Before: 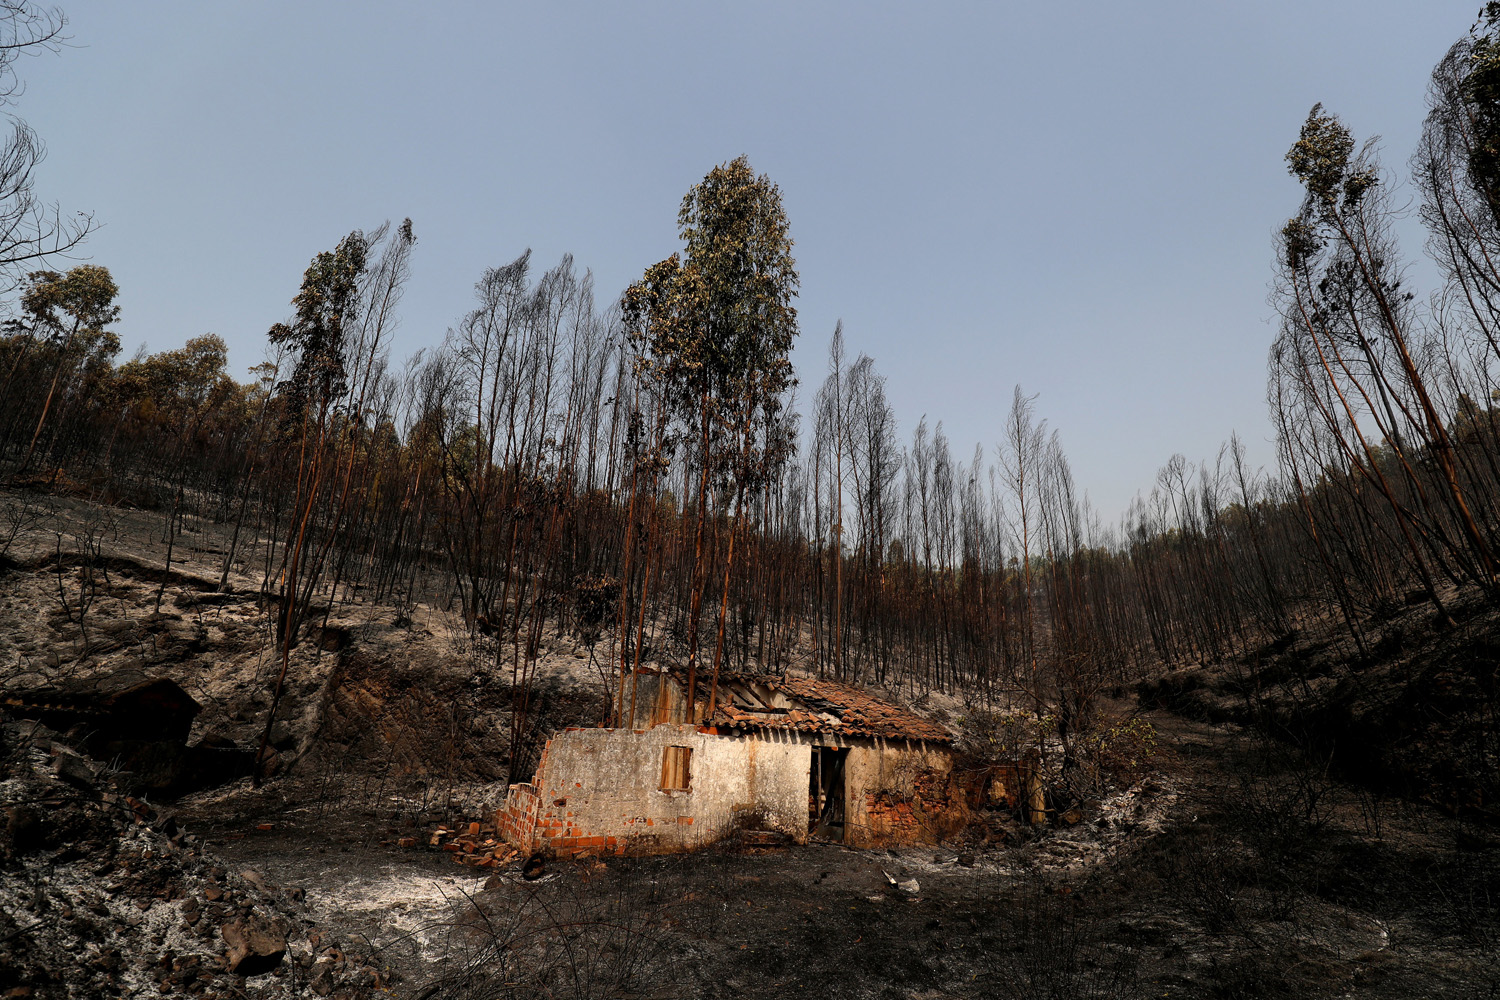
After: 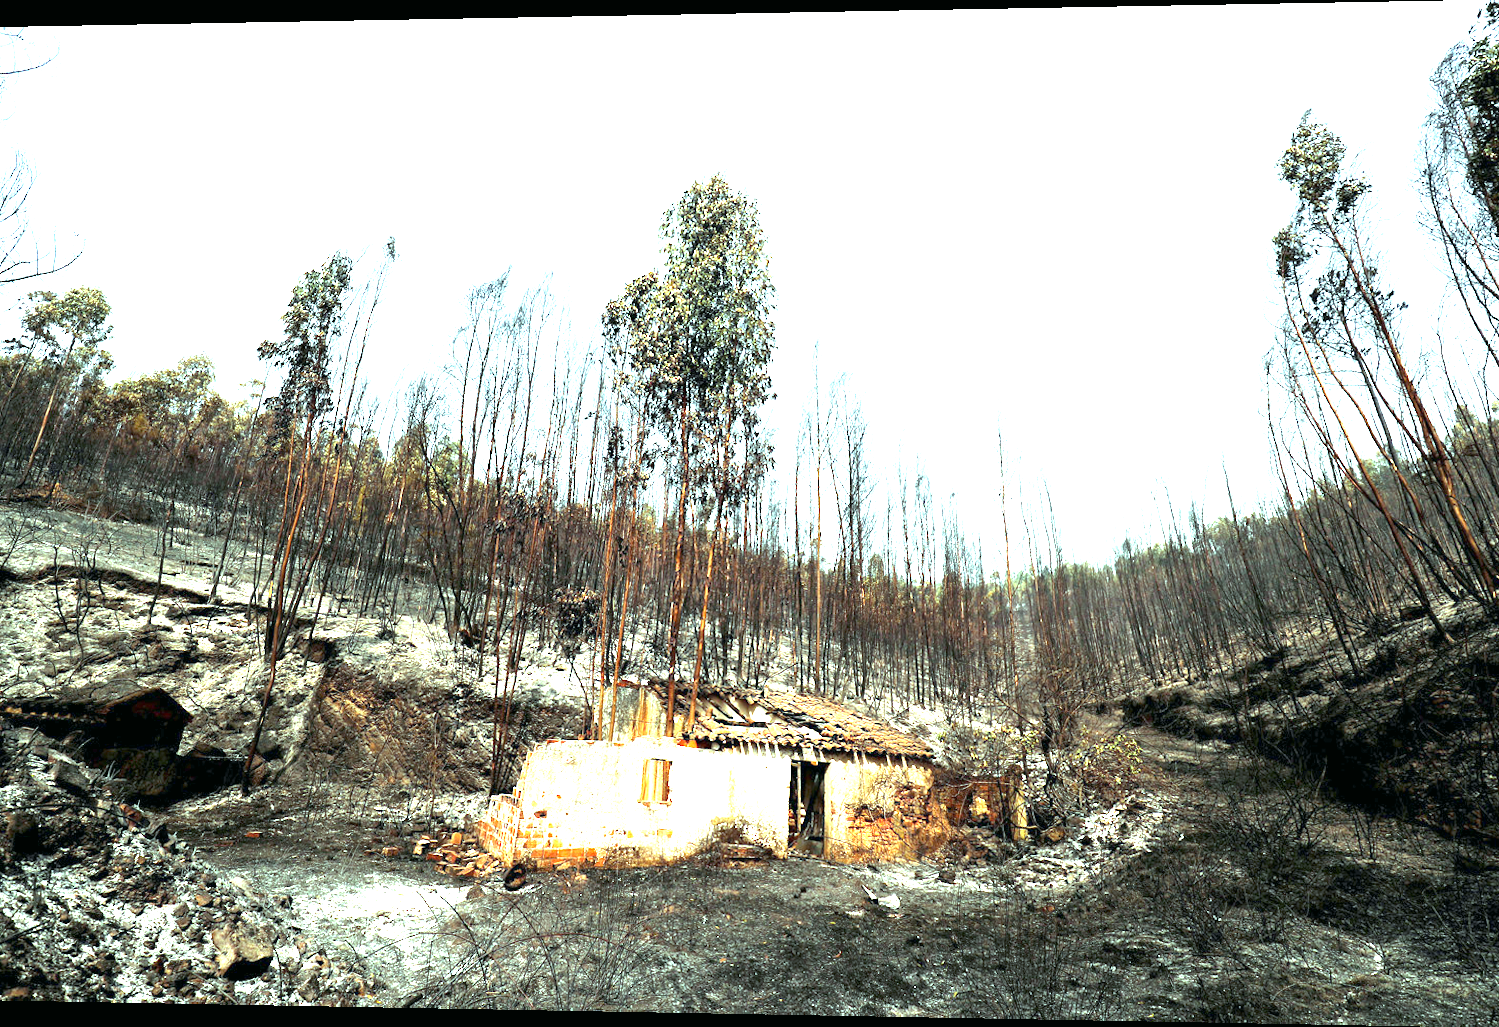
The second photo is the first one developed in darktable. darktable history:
color balance: mode lift, gamma, gain (sRGB), lift [0.997, 0.979, 1.021, 1.011], gamma [1, 1.084, 0.916, 0.998], gain [1, 0.87, 1.13, 1.101], contrast 4.55%, contrast fulcrum 38.24%, output saturation 104.09%
exposure: exposure 3 EV, compensate highlight preservation false
rotate and perspective: lens shift (horizontal) -0.055, automatic cropping off
